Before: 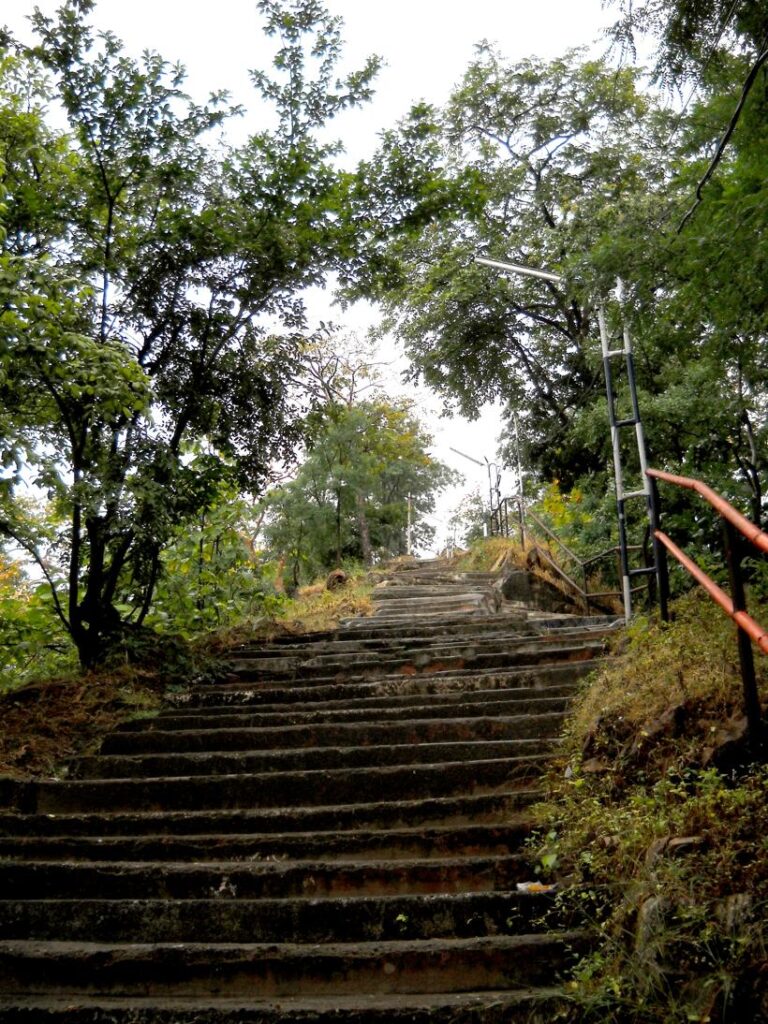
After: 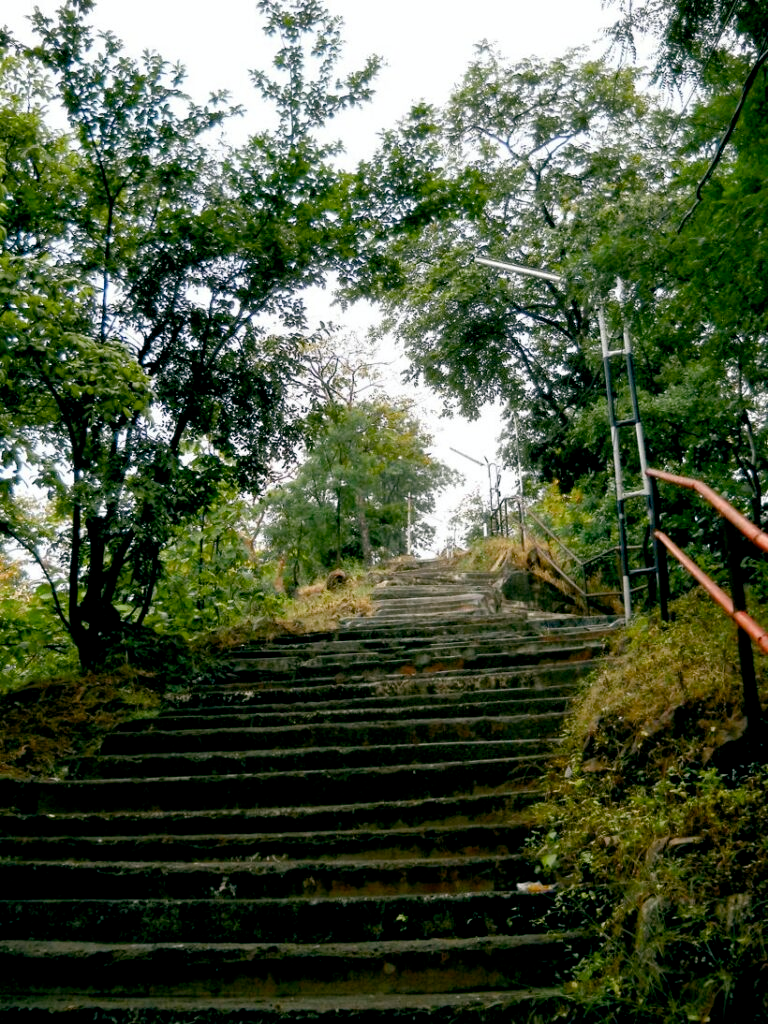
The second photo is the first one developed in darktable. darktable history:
color balance rgb: shadows lift › luminance -7.568%, shadows lift › chroma 2.363%, shadows lift › hue 164.99°, global offset › luminance -0.338%, global offset › chroma 0.109%, global offset › hue 164.56°, perceptual saturation grading › global saturation 20%, perceptual saturation grading › highlights -50.202%, perceptual saturation grading › shadows 30.723%
